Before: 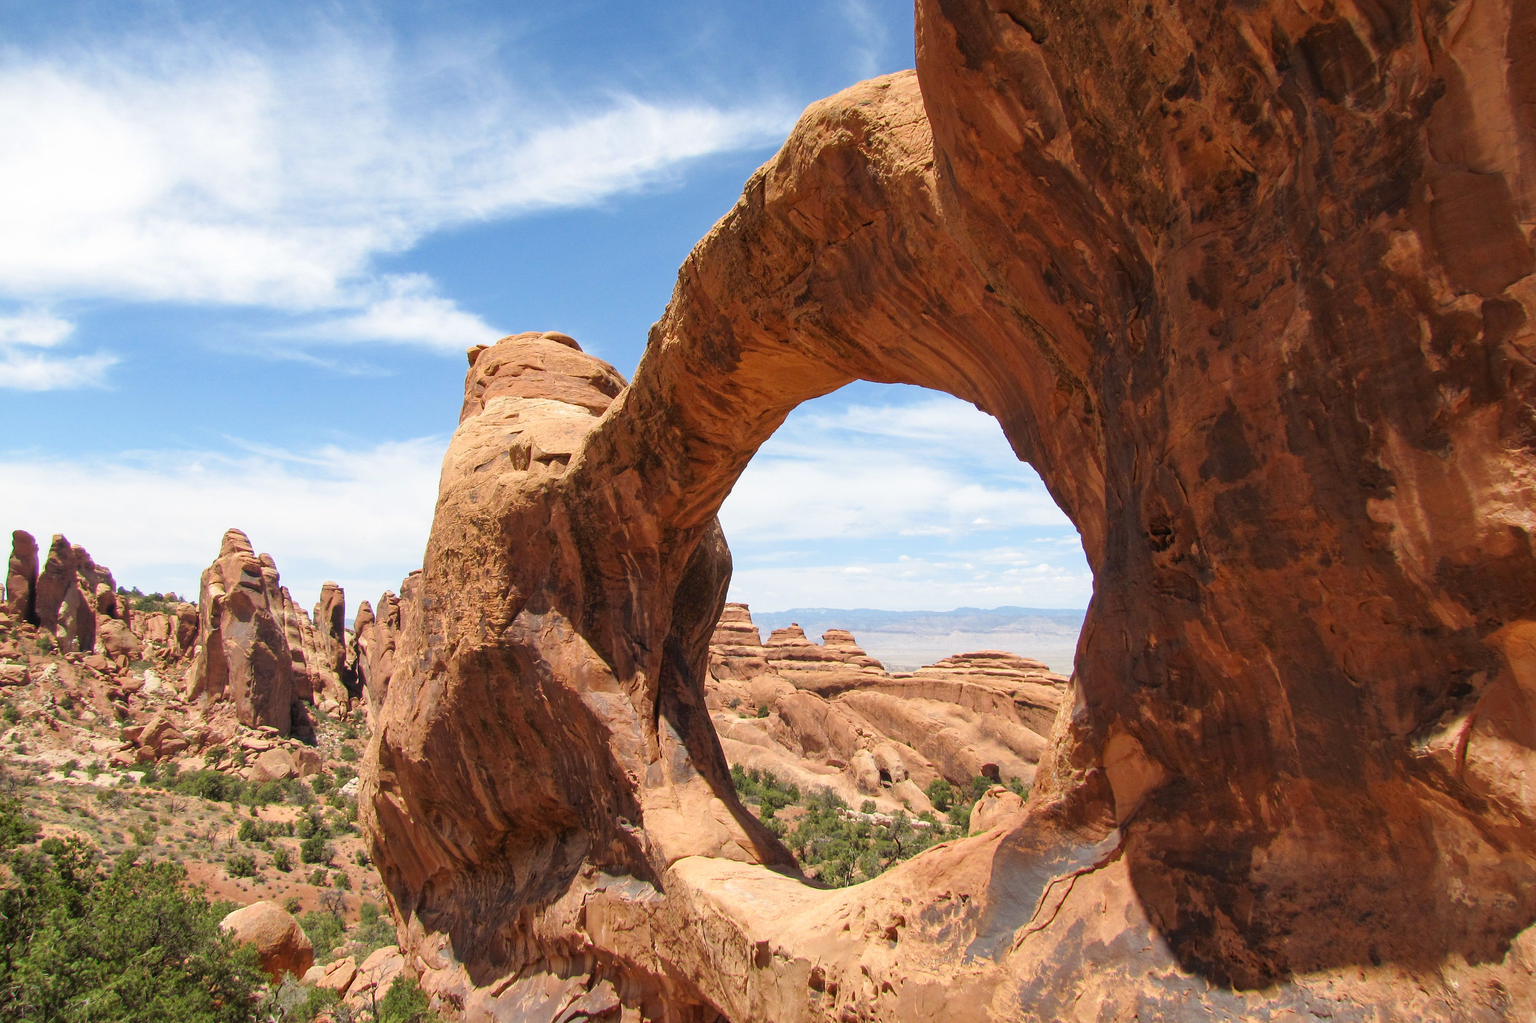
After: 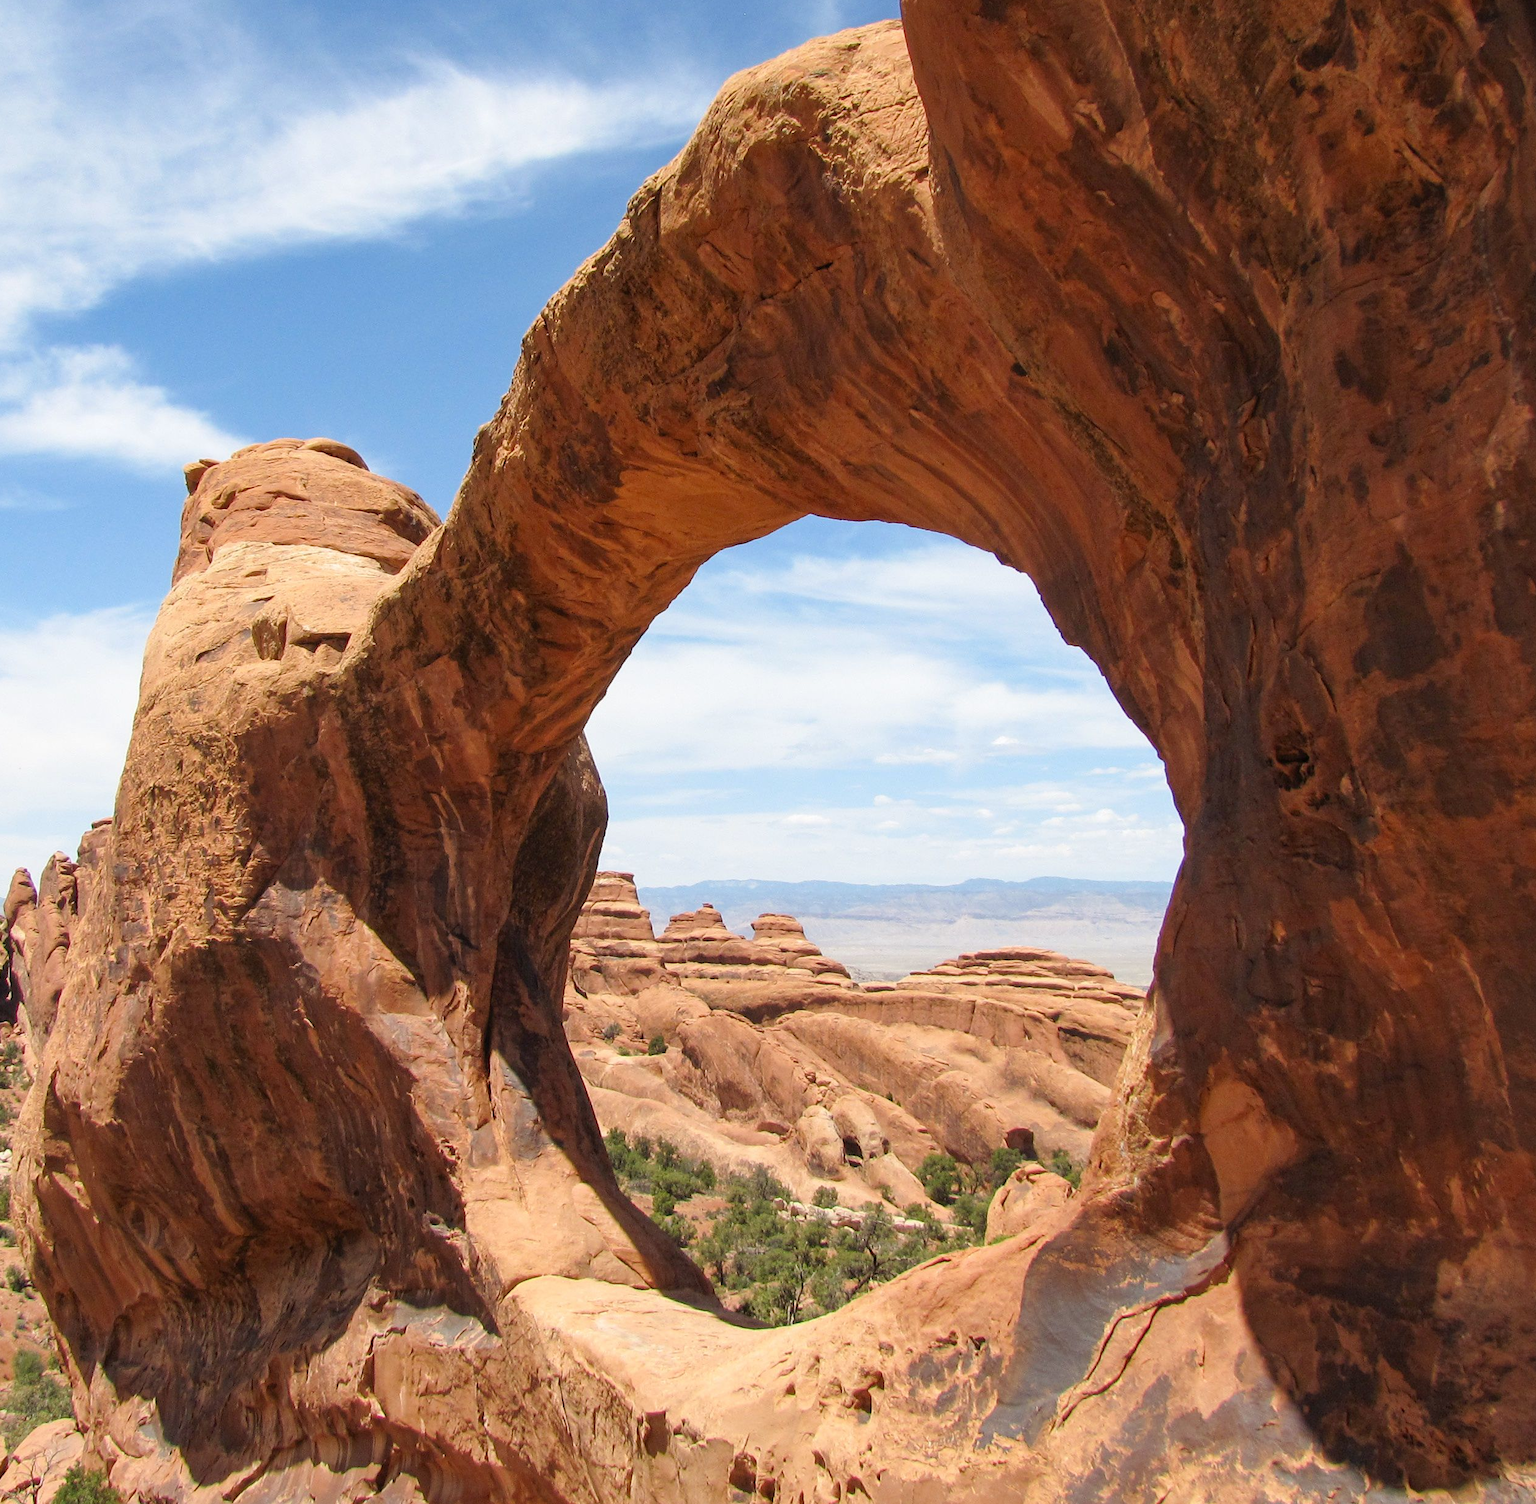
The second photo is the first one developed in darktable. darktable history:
crop and rotate: left 22.91%, top 5.62%, right 14.459%, bottom 2.26%
